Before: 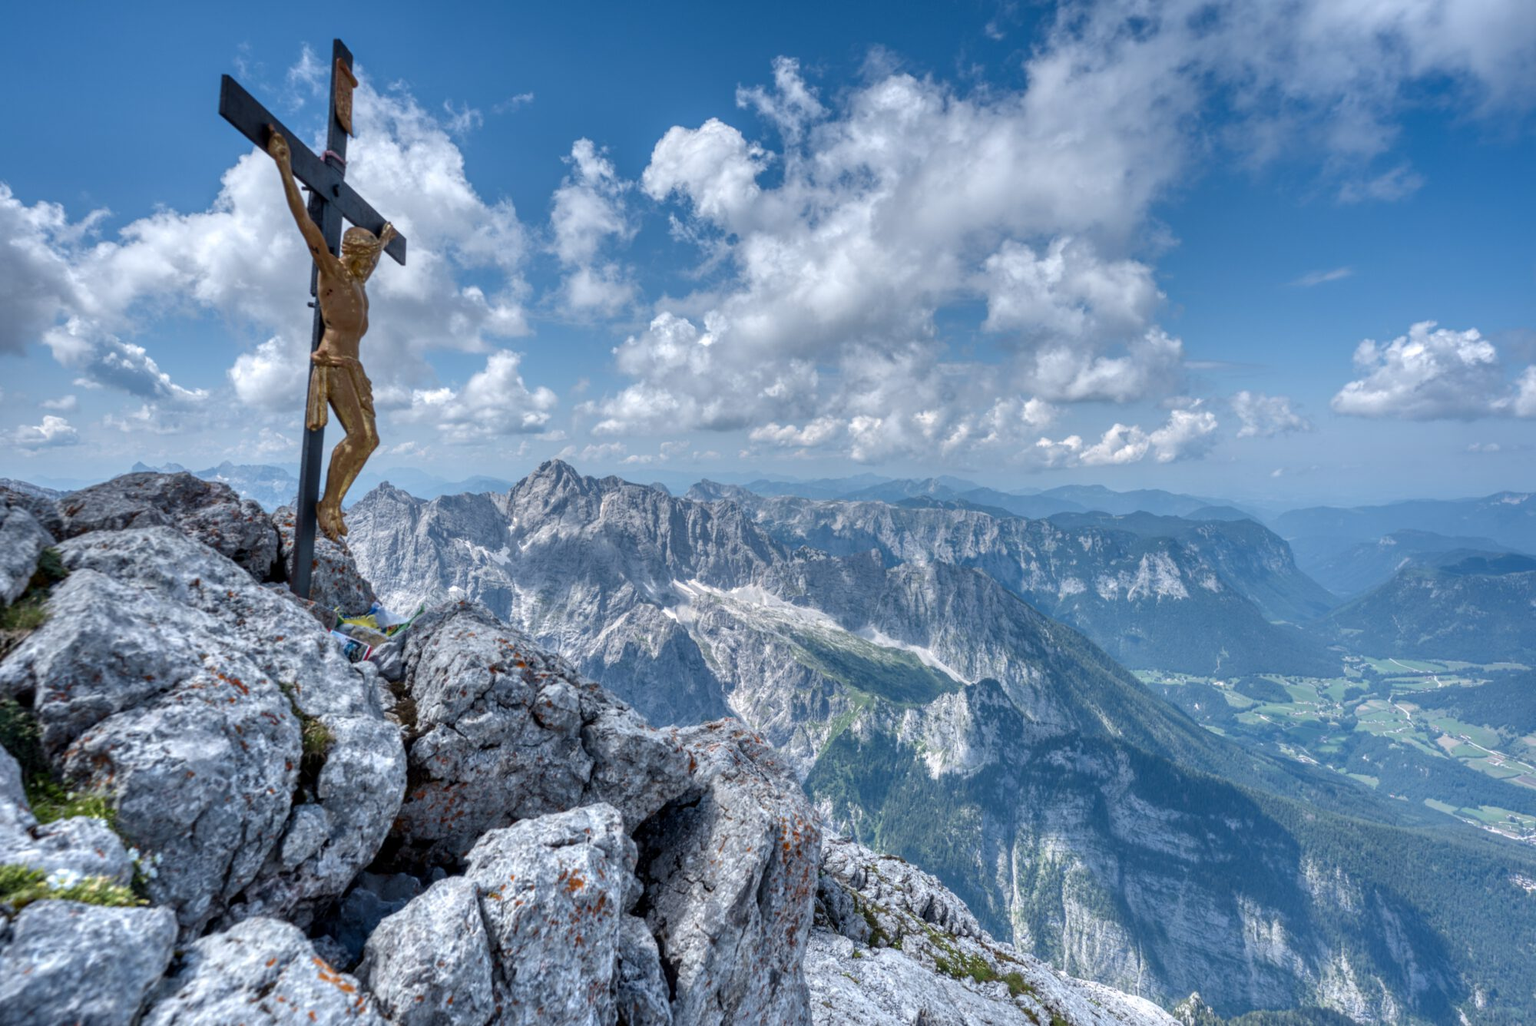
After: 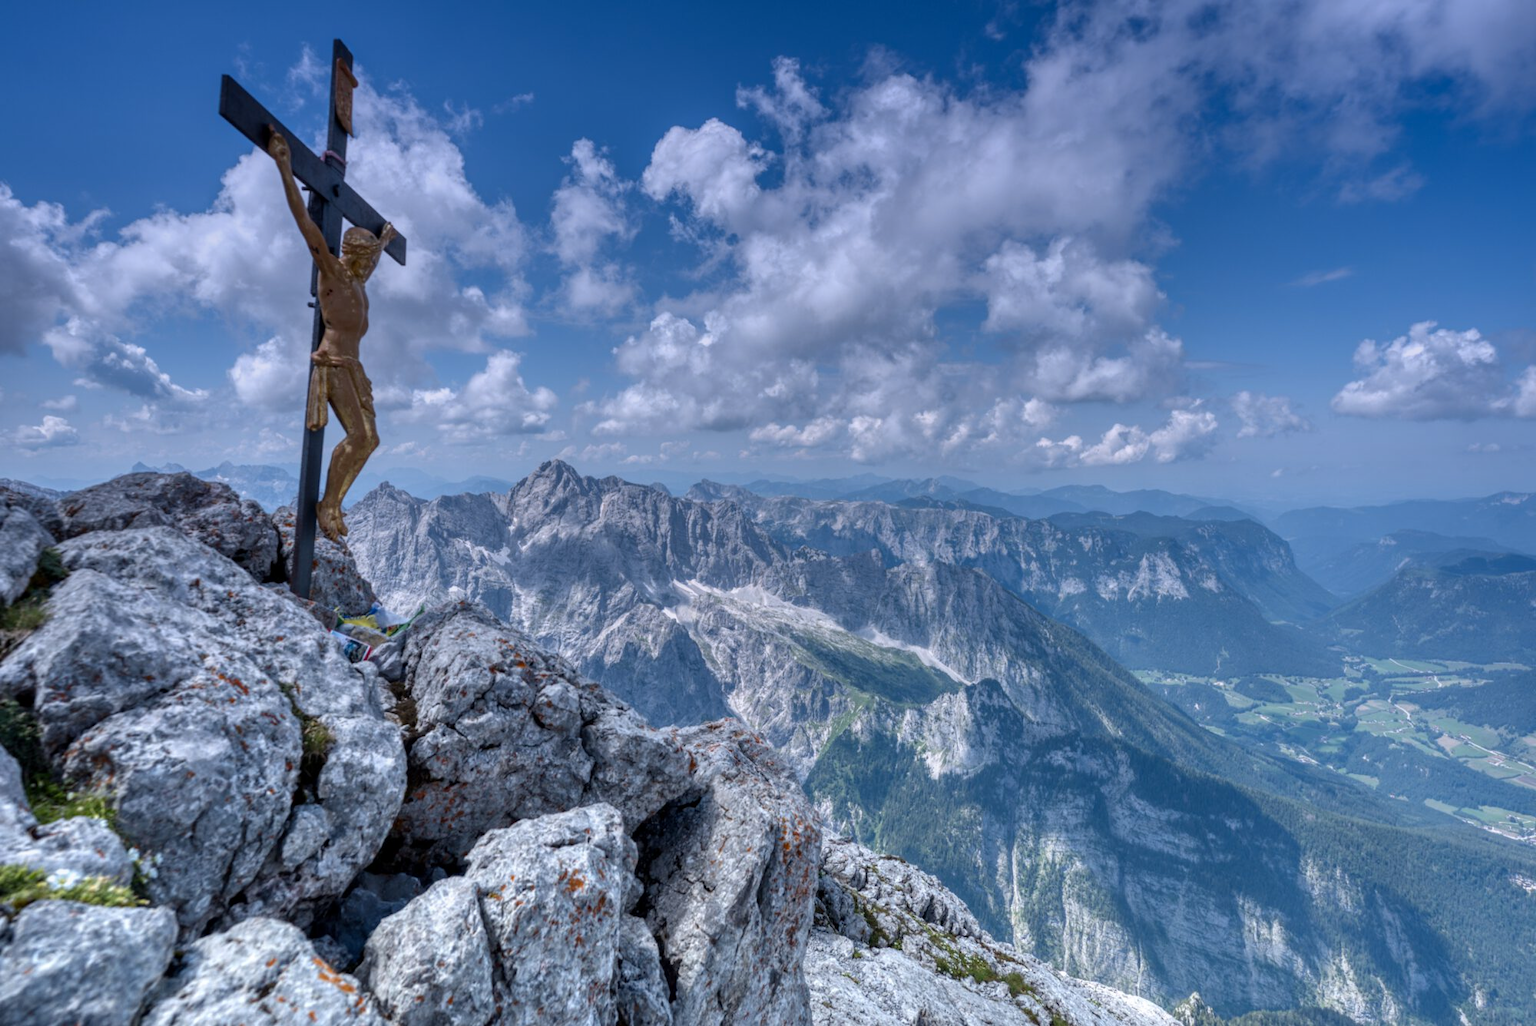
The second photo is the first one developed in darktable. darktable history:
graduated density: hue 238.83°, saturation 50%
